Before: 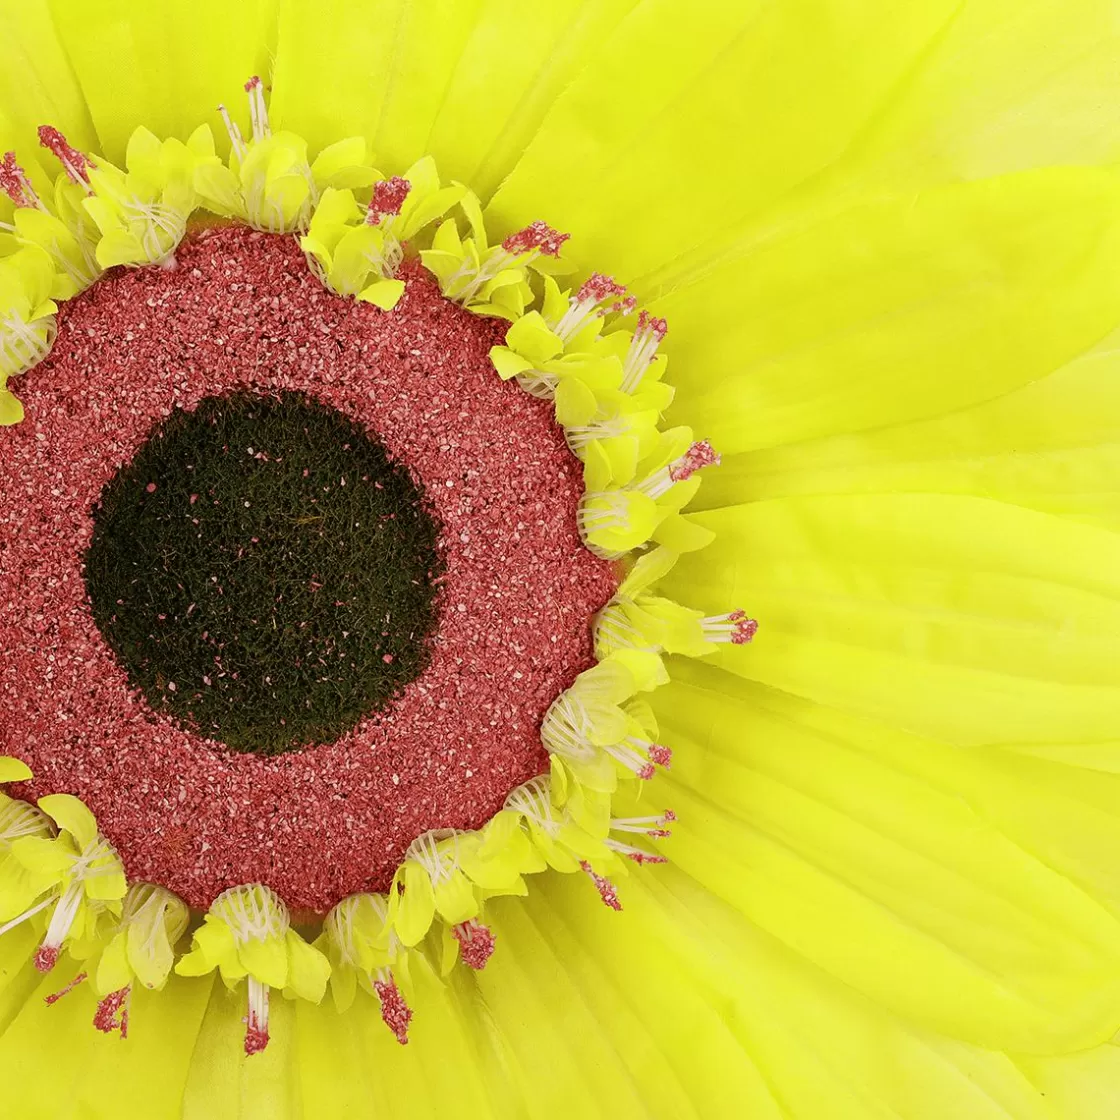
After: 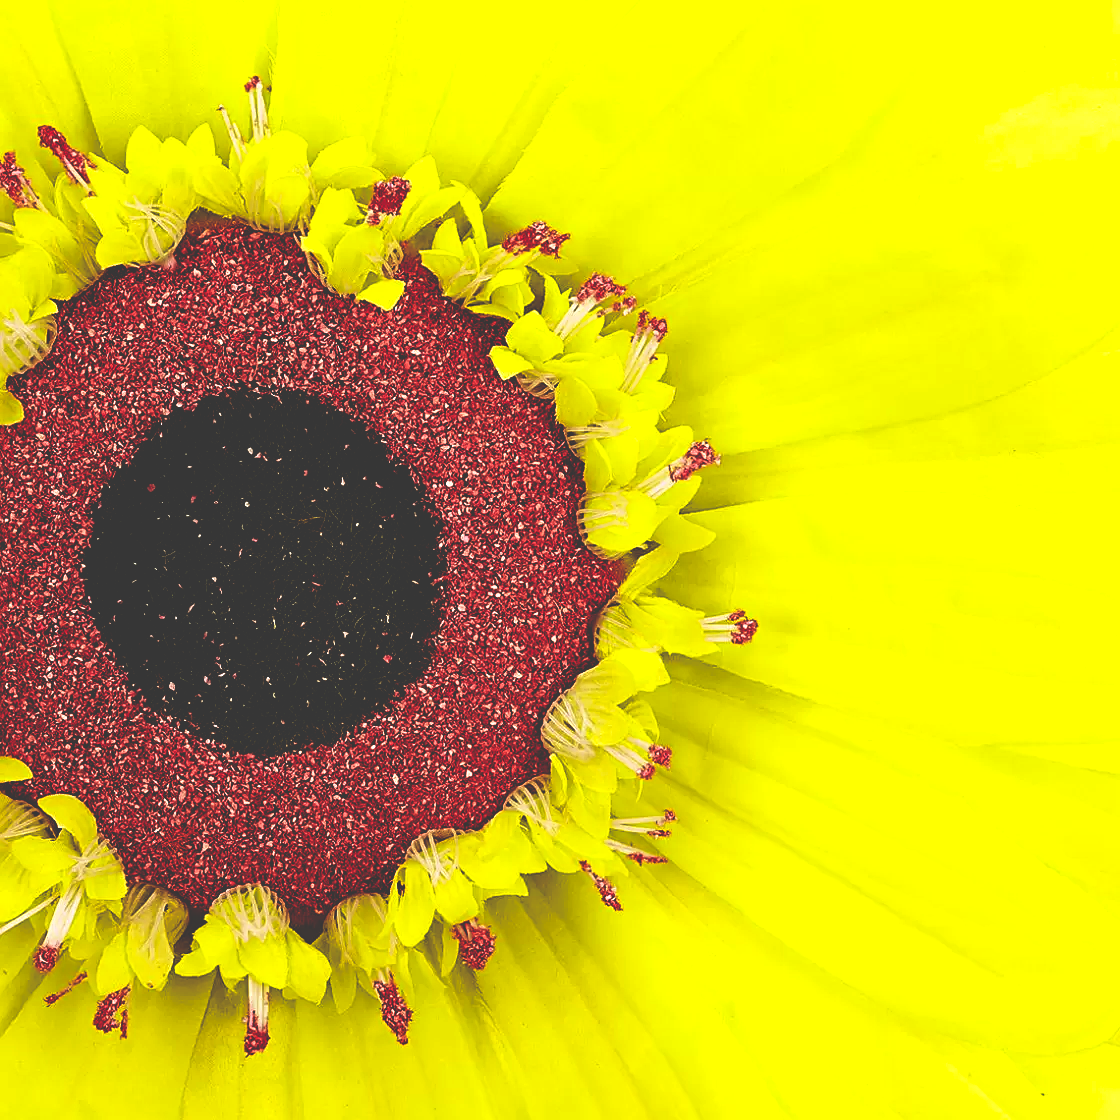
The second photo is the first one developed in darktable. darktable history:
sharpen: on, module defaults
base curve: curves: ch0 [(0, 0.036) (0.083, 0.04) (0.804, 1)], preserve colors none
